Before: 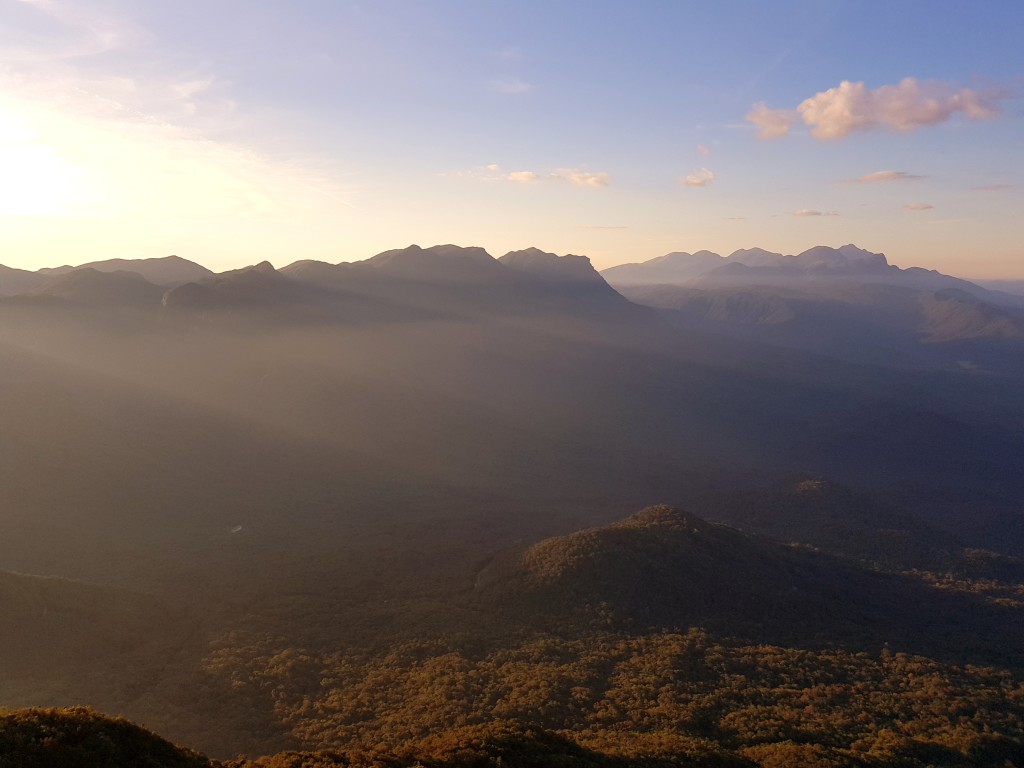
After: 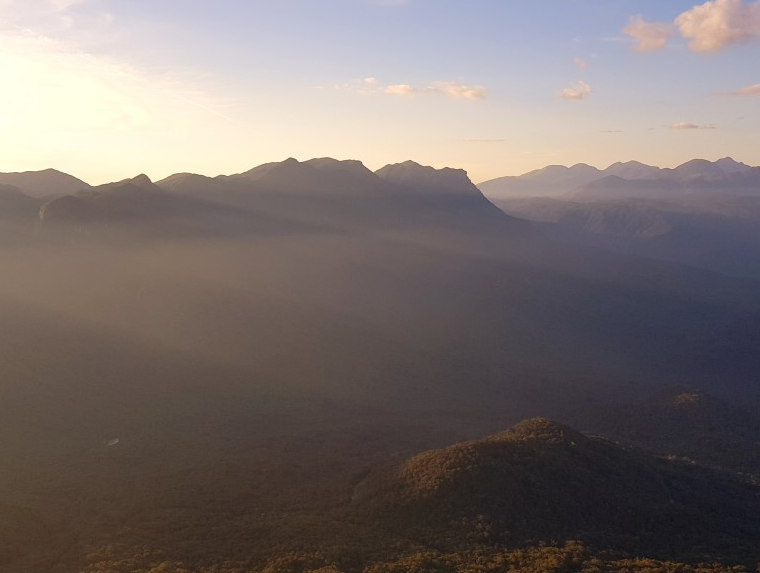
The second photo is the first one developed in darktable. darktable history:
crop and rotate: left 12.08%, top 11.432%, right 13.61%, bottom 13.897%
exposure: compensate exposure bias true, compensate highlight preservation false
